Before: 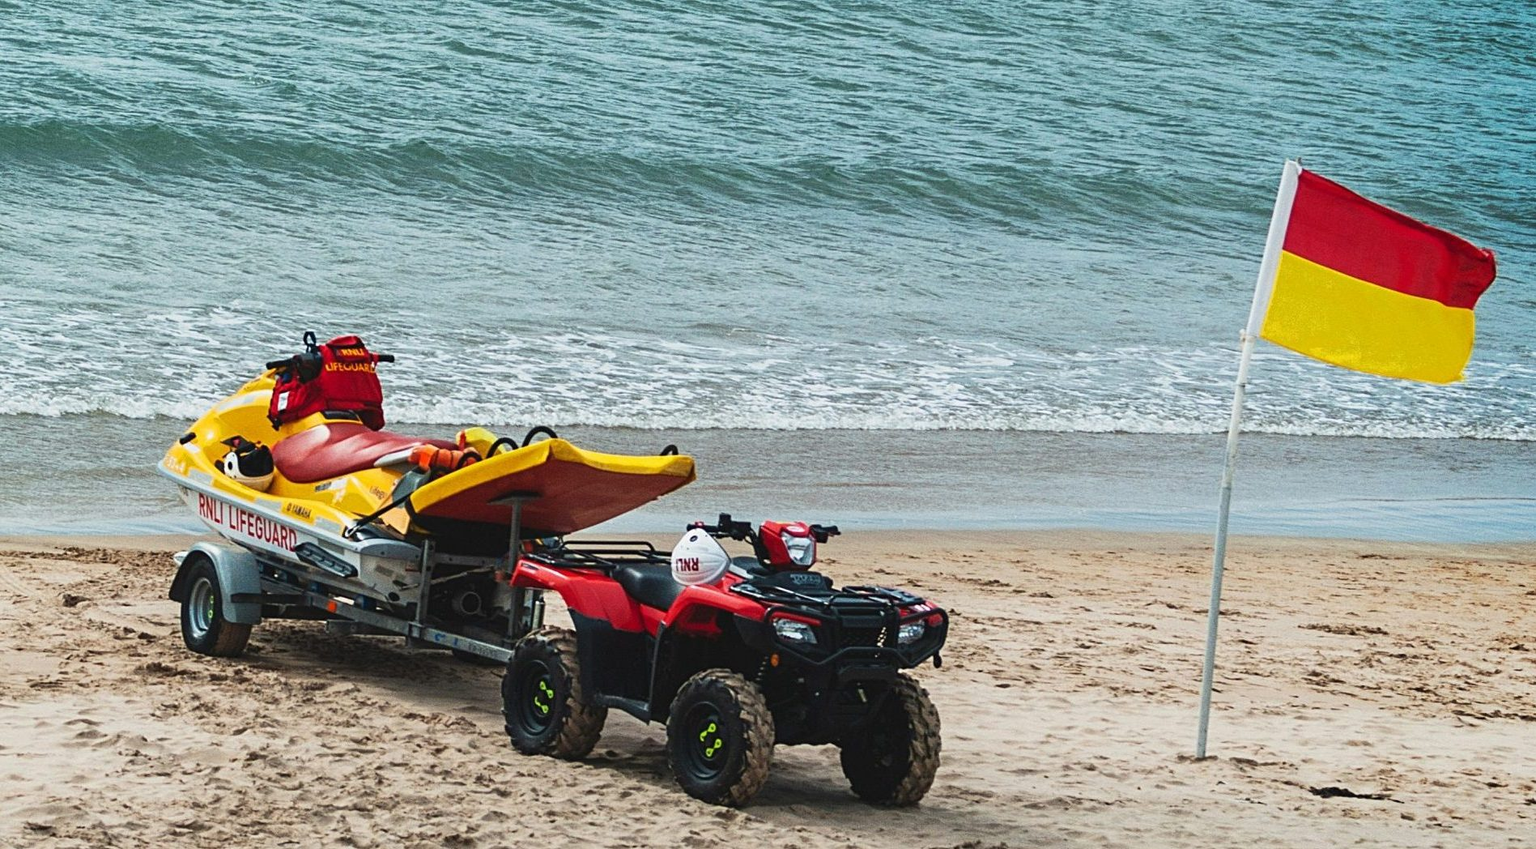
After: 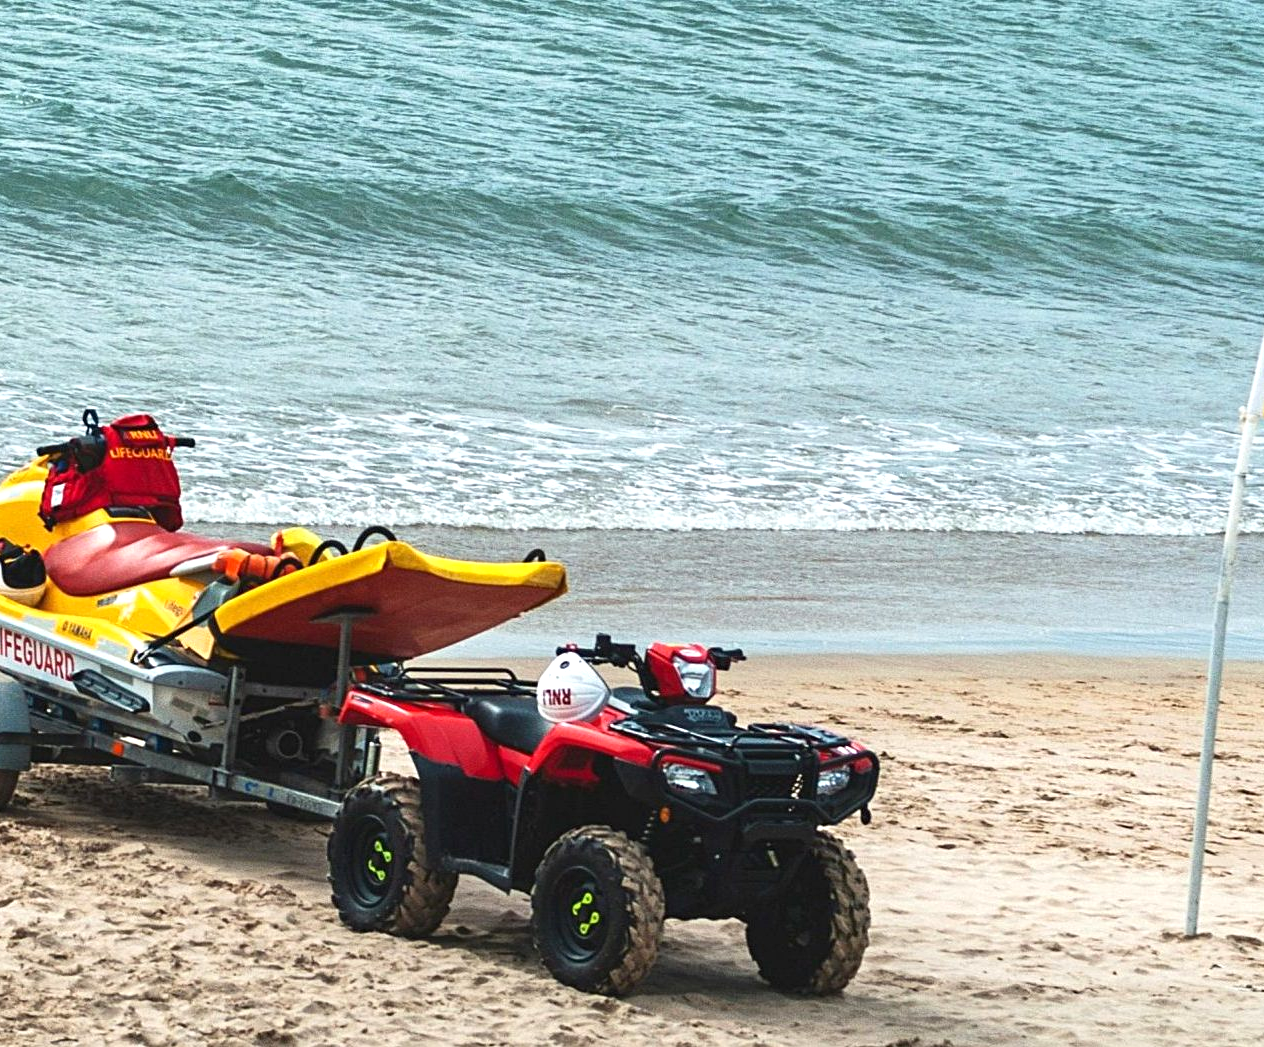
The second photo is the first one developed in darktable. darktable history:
exposure: black level correction 0.001, exposure 0.499 EV, compensate exposure bias true, compensate highlight preservation false
crop: left 15.428%, right 17.872%
